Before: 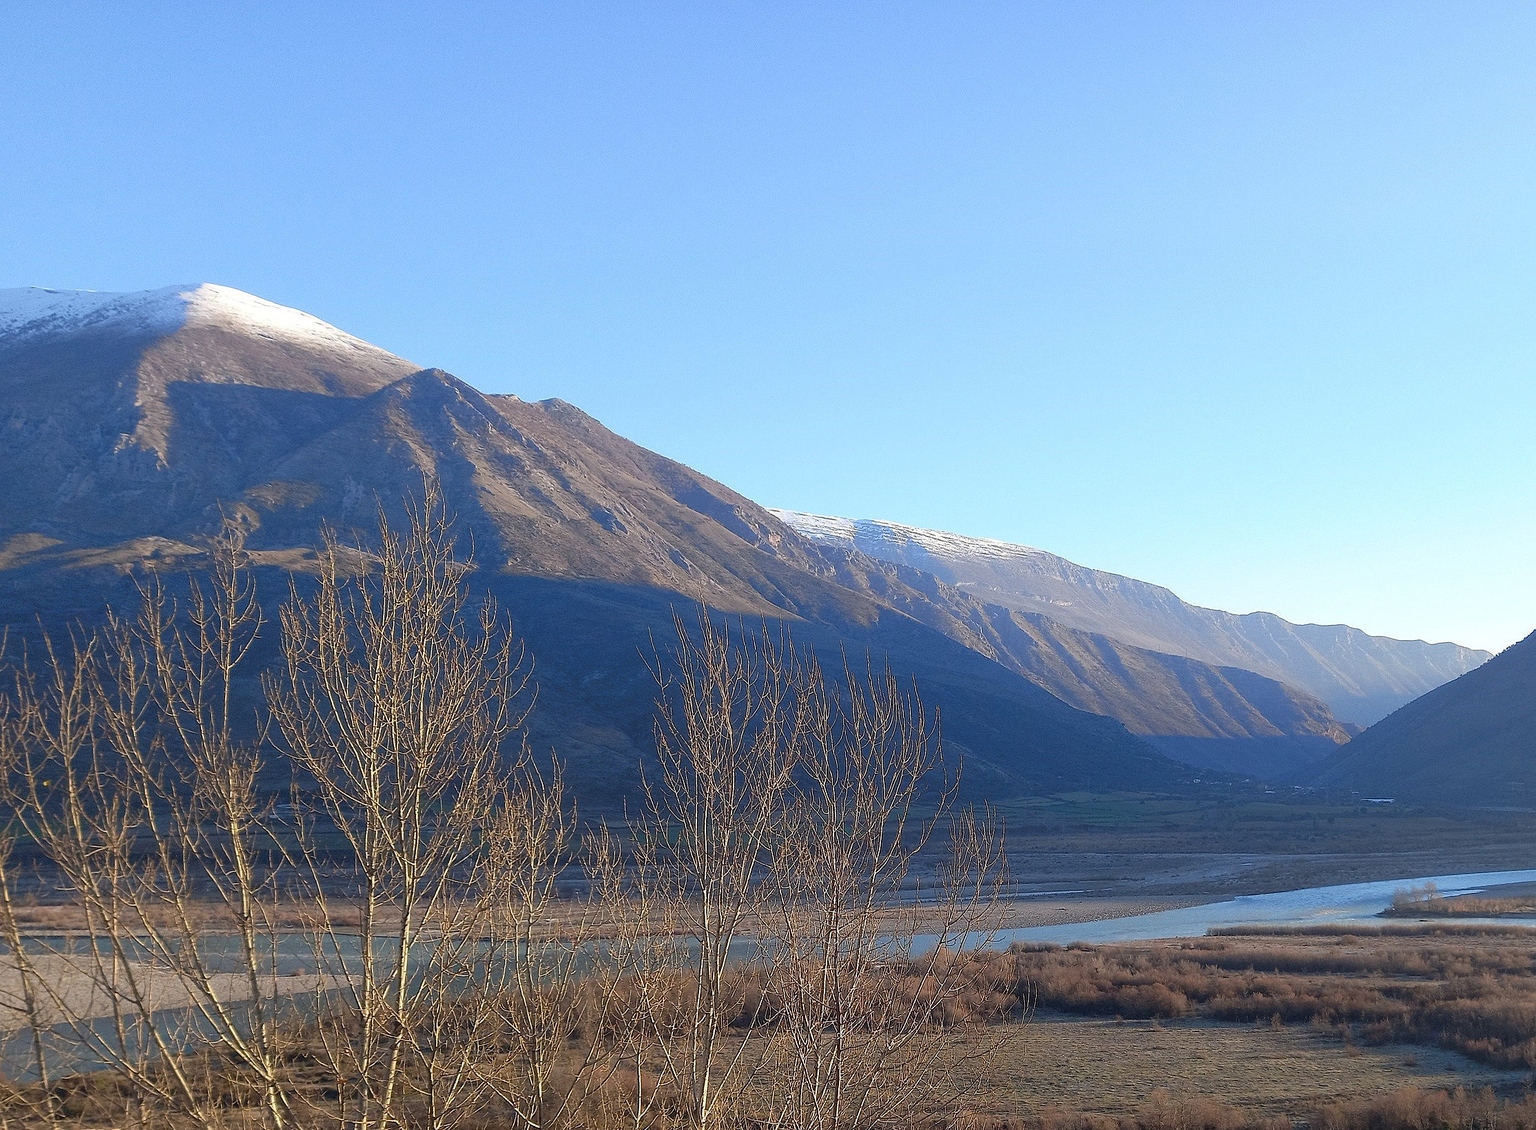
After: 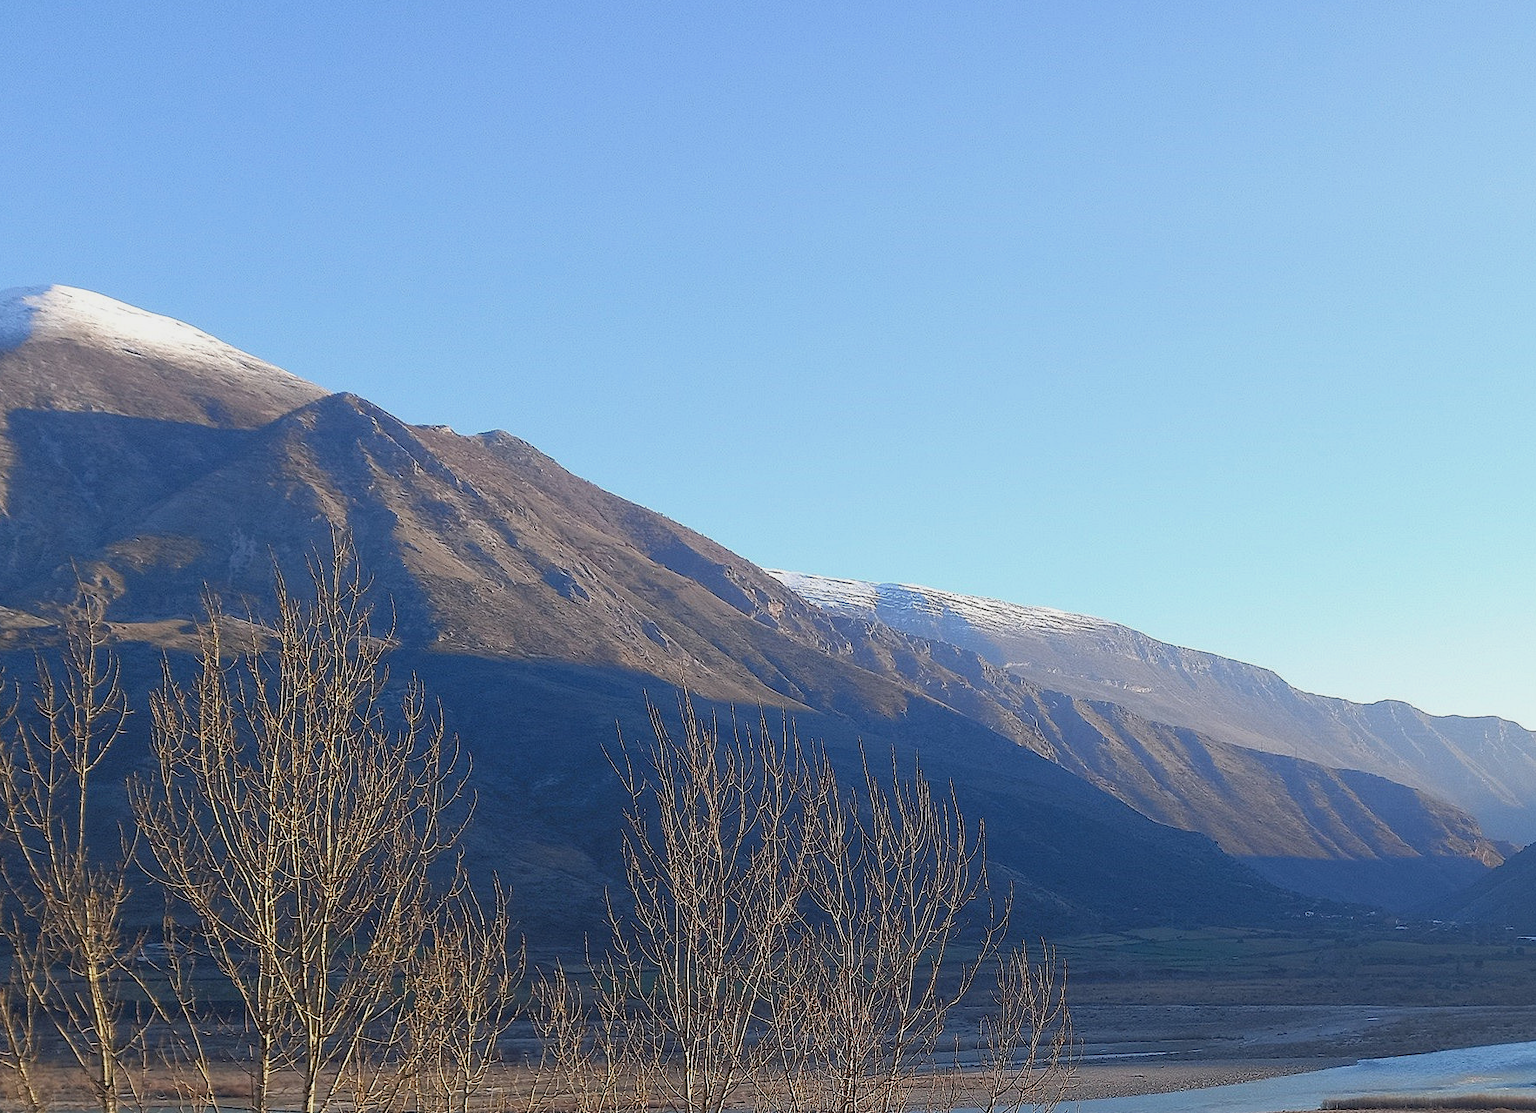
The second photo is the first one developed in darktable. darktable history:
exposure: exposure -0.237 EV, compensate highlight preservation false
crop and rotate: left 10.508%, top 5.155%, right 10.385%, bottom 16.821%
